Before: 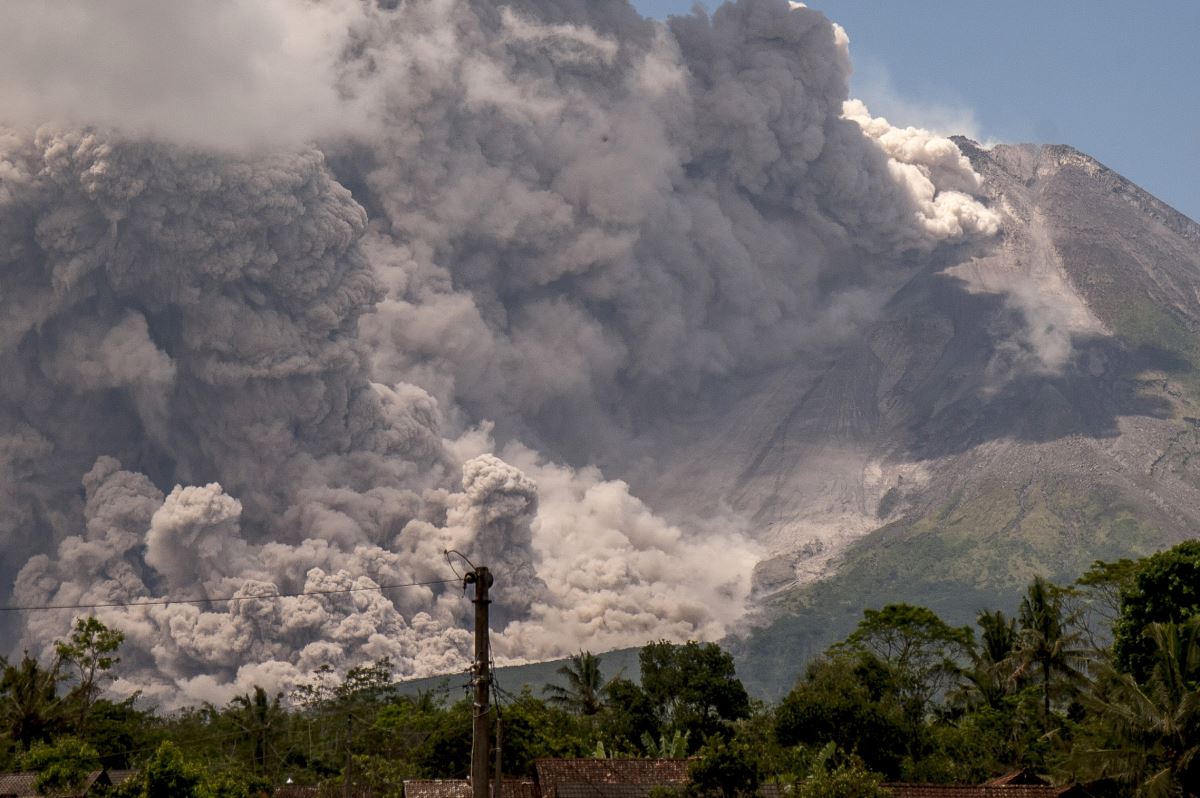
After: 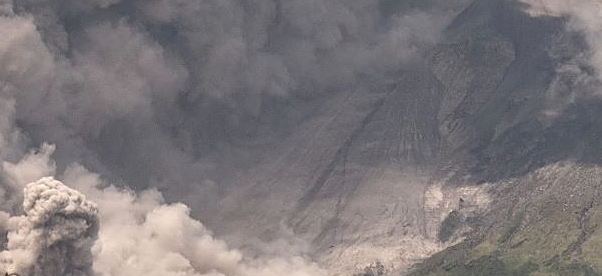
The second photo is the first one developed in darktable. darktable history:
sharpen: on, module defaults
crop: left 36.607%, top 34.735%, right 13.146%, bottom 30.611%
color zones: curves: ch0 [(0.018, 0.548) (0.224, 0.64) (0.425, 0.447) (0.675, 0.575) (0.732, 0.579)]; ch1 [(0.066, 0.487) (0.25, 0.5) (0.404, 0.43) (0.75, 0.421) (0.956, 0.421)]; ch2 [(0.044, 0.561) (0.215, 0.465) (0.399, 0.544) (0.465, 0.548) (0.614, 0.447) (0.724, 0.43) (0.882, 0.623) (0.956, 0.632)]
